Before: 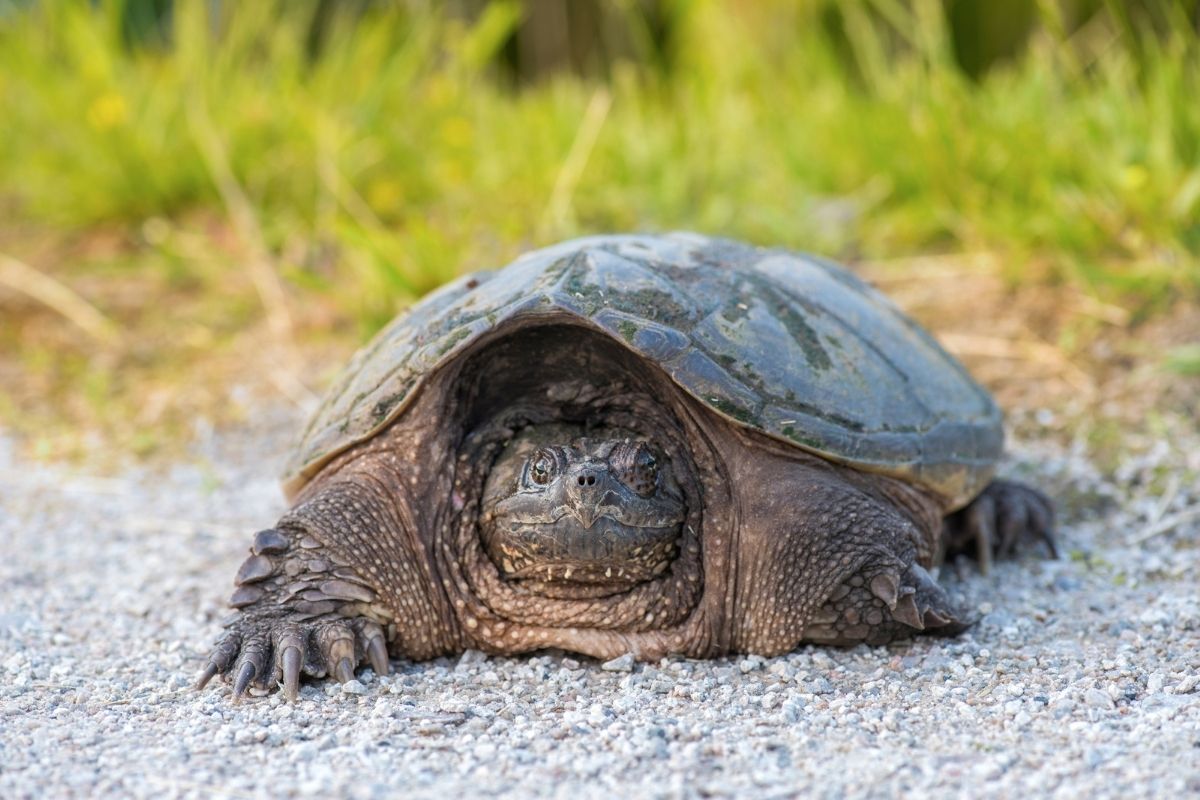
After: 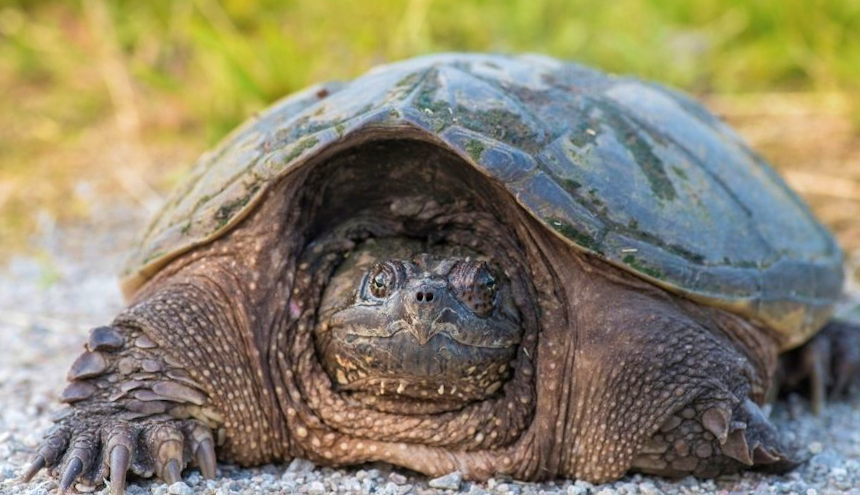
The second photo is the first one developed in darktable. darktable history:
velvia: on, module defaults
crop and rotate: angle -3.42°, left 9.871%, top 20.602%, right 12.126%, bottom 12.03%
